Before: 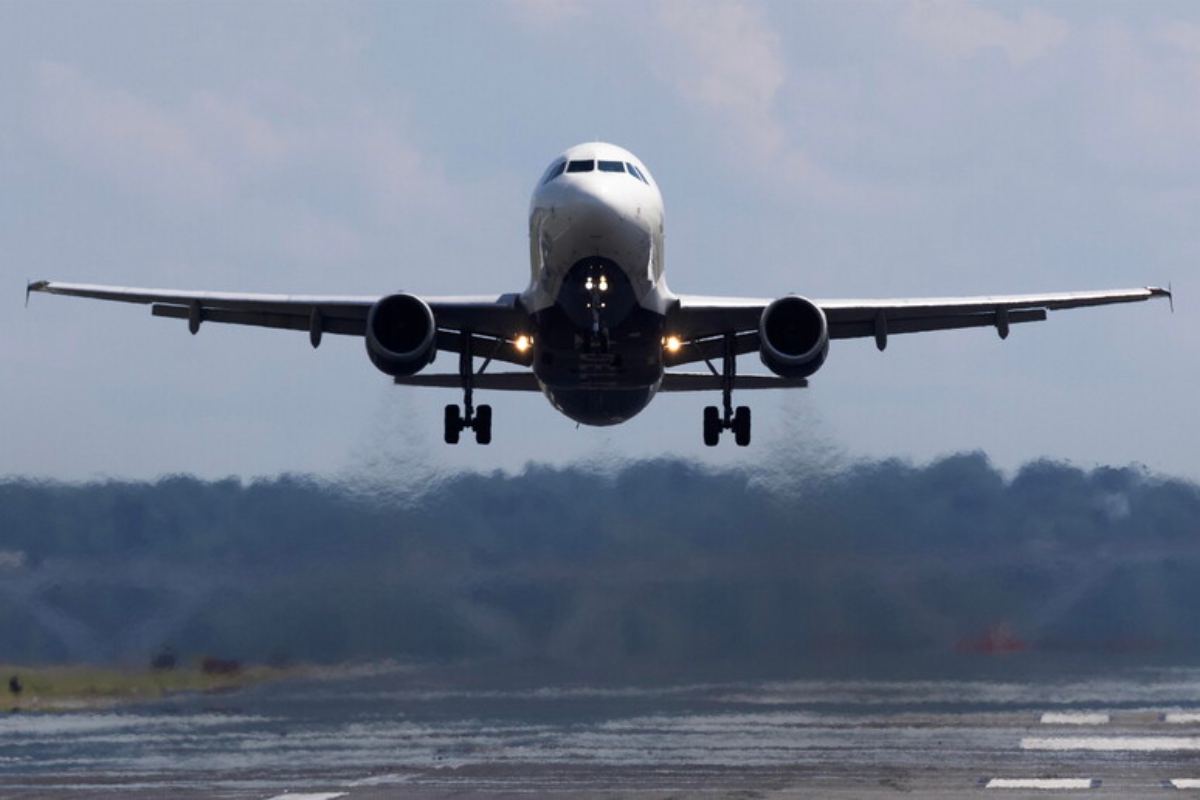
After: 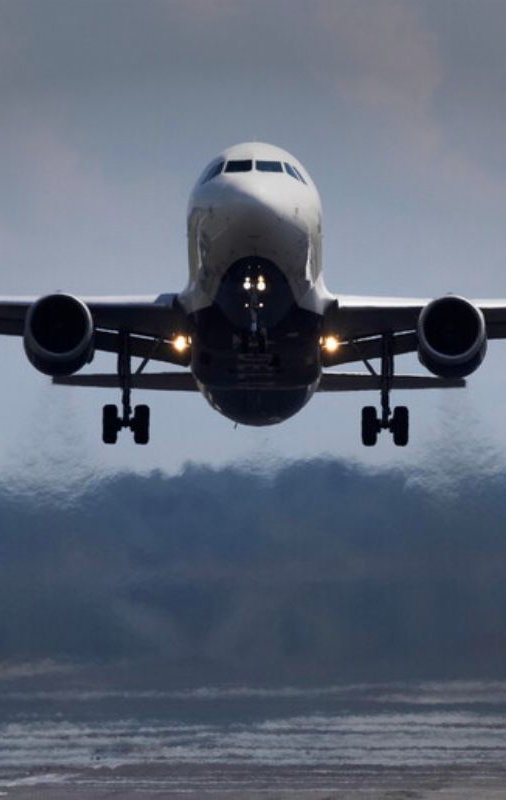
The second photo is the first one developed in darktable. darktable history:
vignetting: fall-off start 97.52%, fall-off radius 100%, brightness -0.574, saturation 0, center (-0.027, 0.404), width/height ratio 1.368, unbound false
crop: left 28.583%, right 29.231%
